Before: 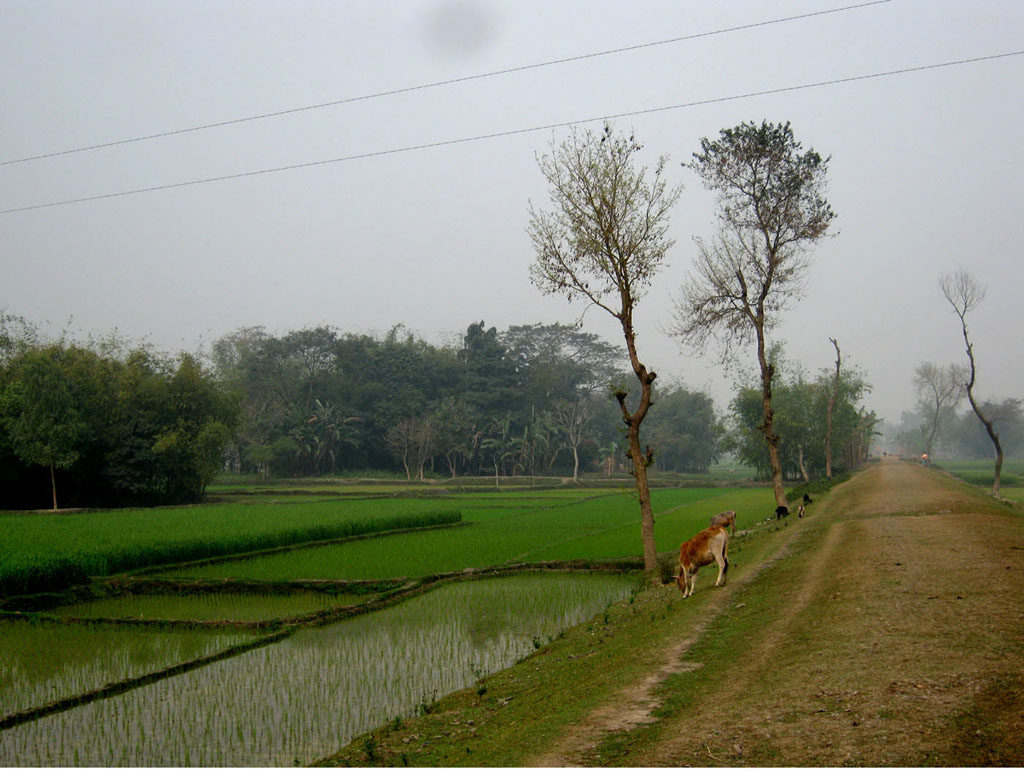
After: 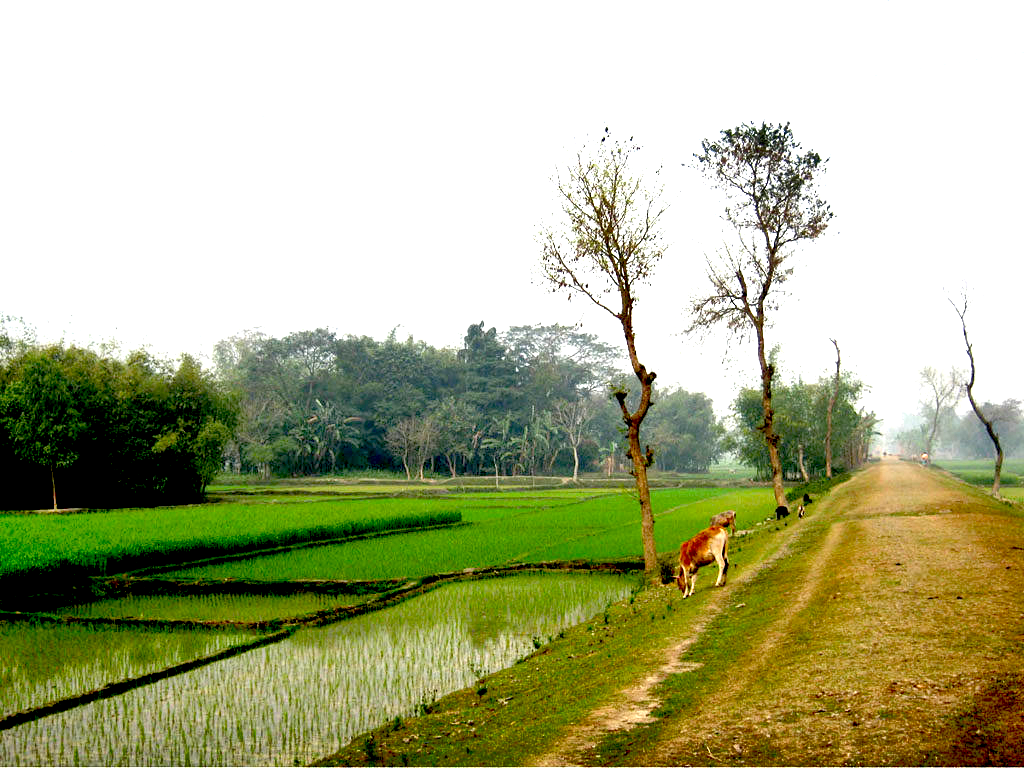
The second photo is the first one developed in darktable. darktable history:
shadows and highlights: shadows 36.53, highlights -28.14, soften with gaussian
exposure: black level correction 0.015, exposure 1.762 EV, compensate highlight preservation false
